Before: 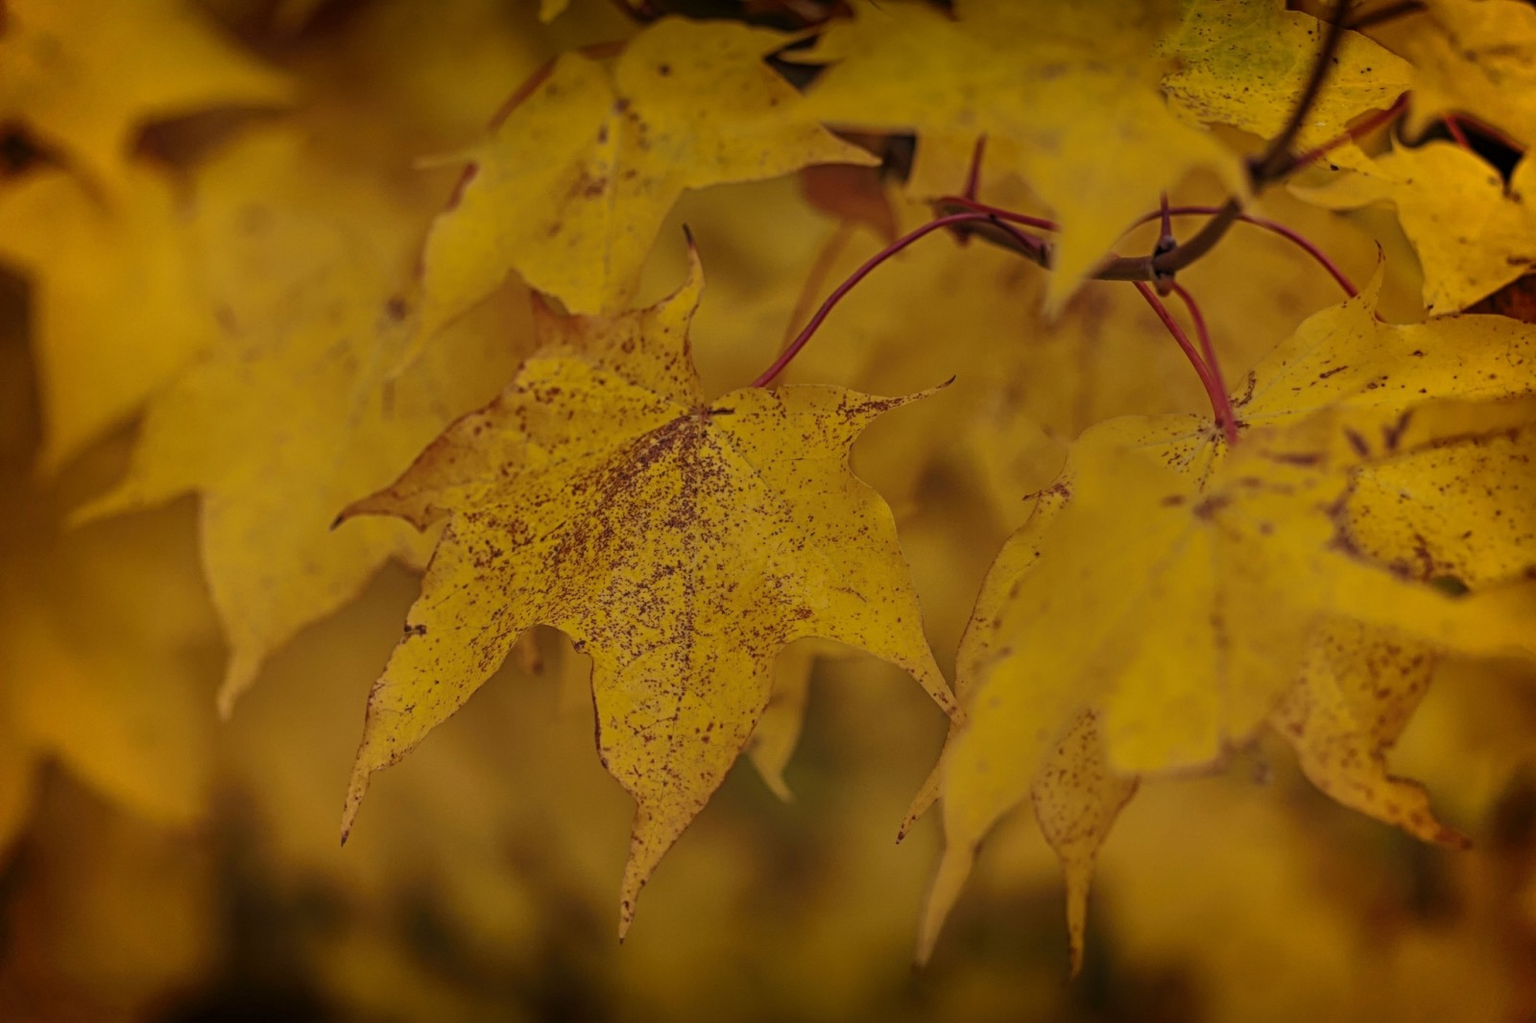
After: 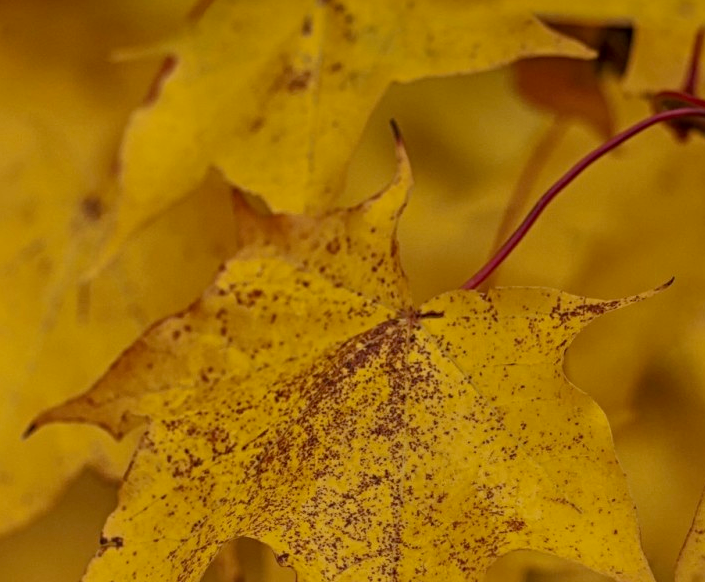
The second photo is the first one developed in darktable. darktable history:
exposure: black level correction 0.005, exposure 0.283 EV, compensate highlight preservation false
crop: left 20.086%, top 10.747%, right 35.818%, bottom 34.578%
contrast brightness saturation: contrast 0.103, brightness 0.022, saturation 0.02
